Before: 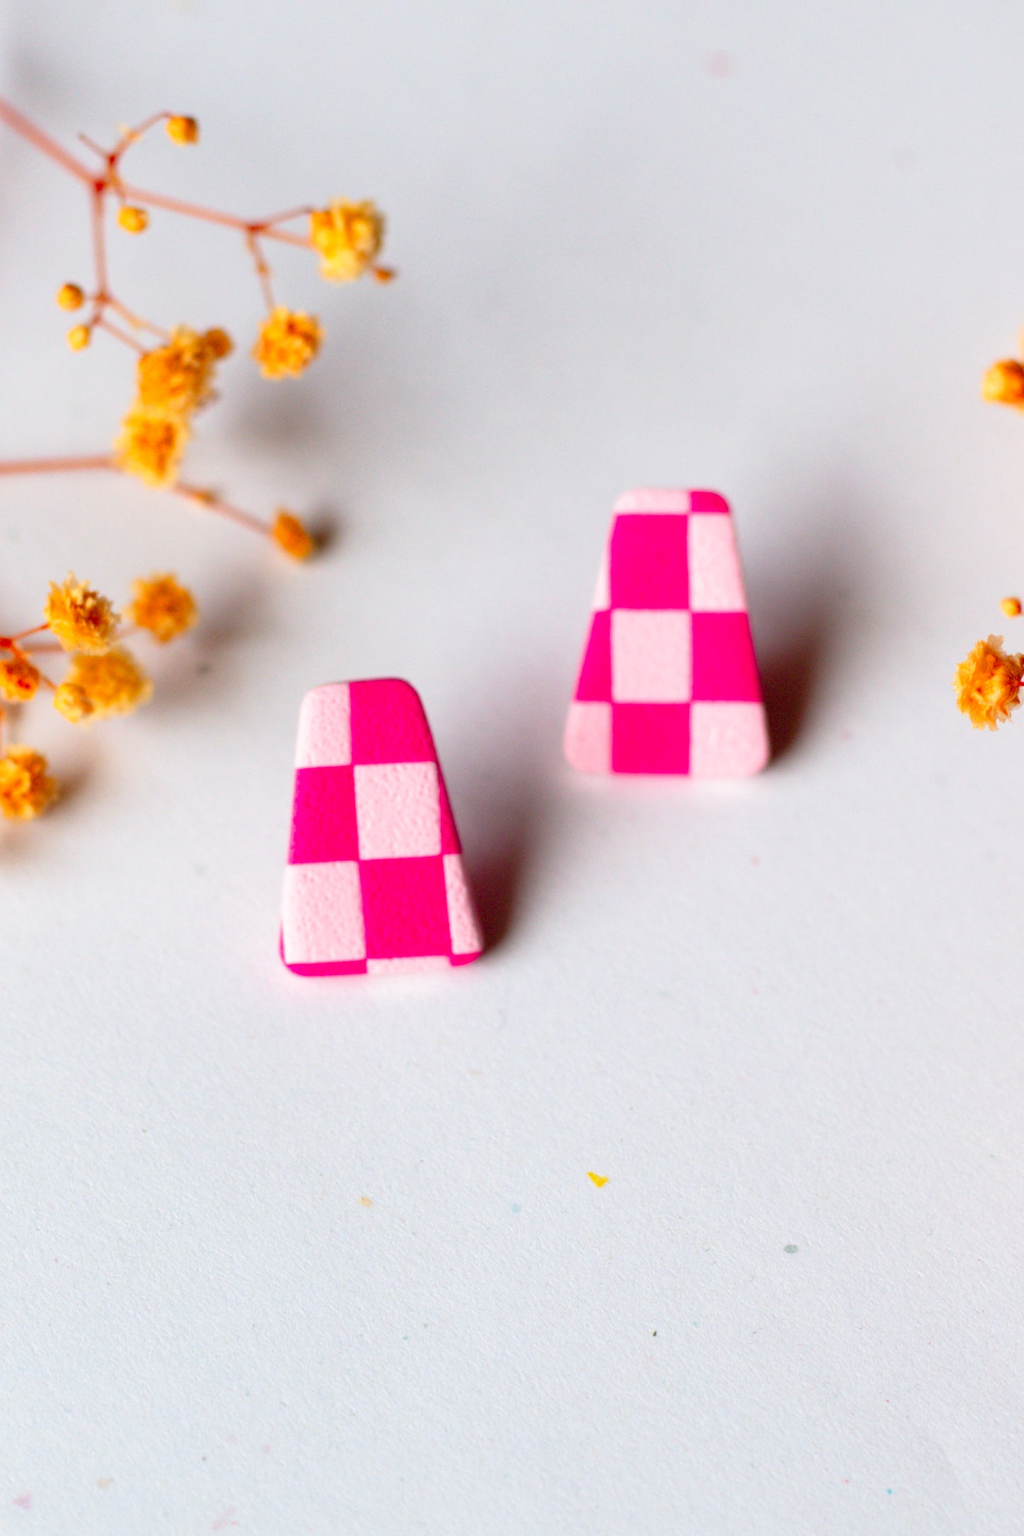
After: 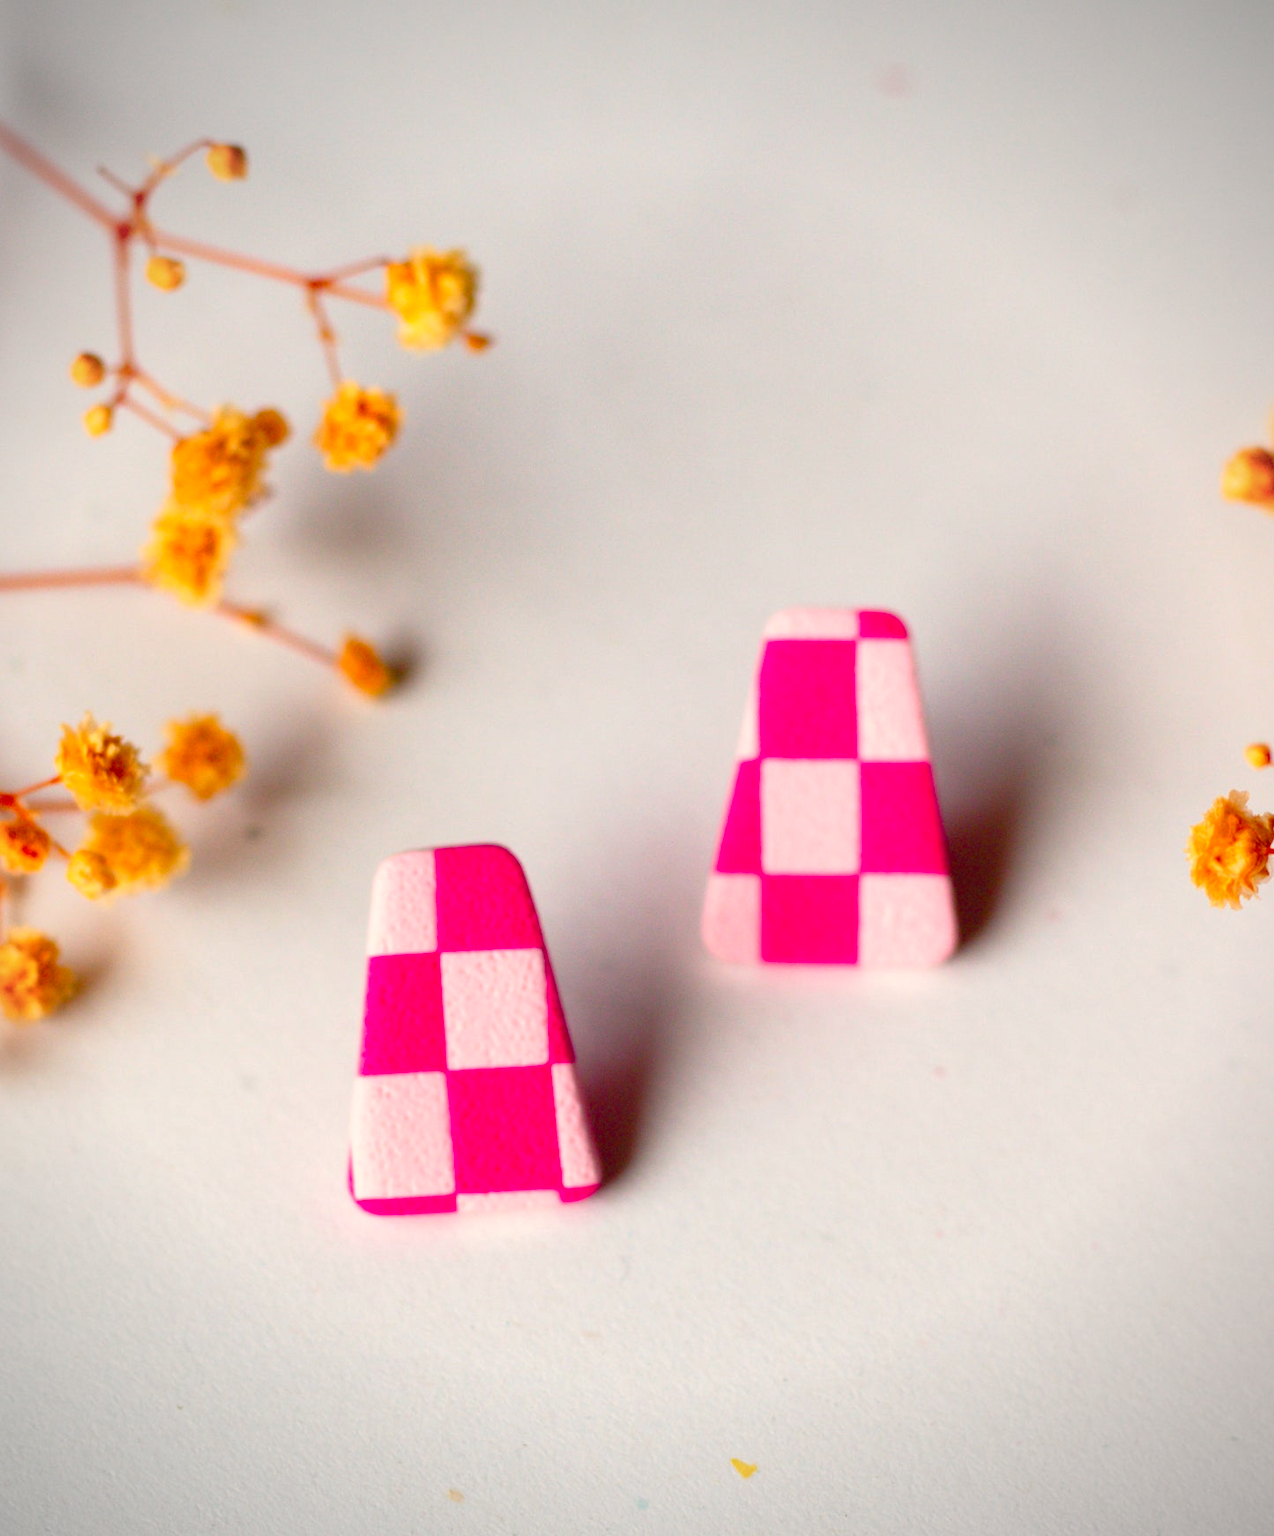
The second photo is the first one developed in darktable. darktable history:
vignetting: unbound false
color balance rgb: shadows lift › chroma 2%, shadows lift › hue 219.6°, power › hue 313.2°, highlights gain › chroma 3%, highlights gain › hue 75.6°, global offset › luminance 0.5%, perceptual saturation grading › global saturation 15.33%, perceptual saturation grading › highlights -19.33%, perceptual saturation grading › shadows 20%, global vibrance 20%
crop: bottom 19.644%
